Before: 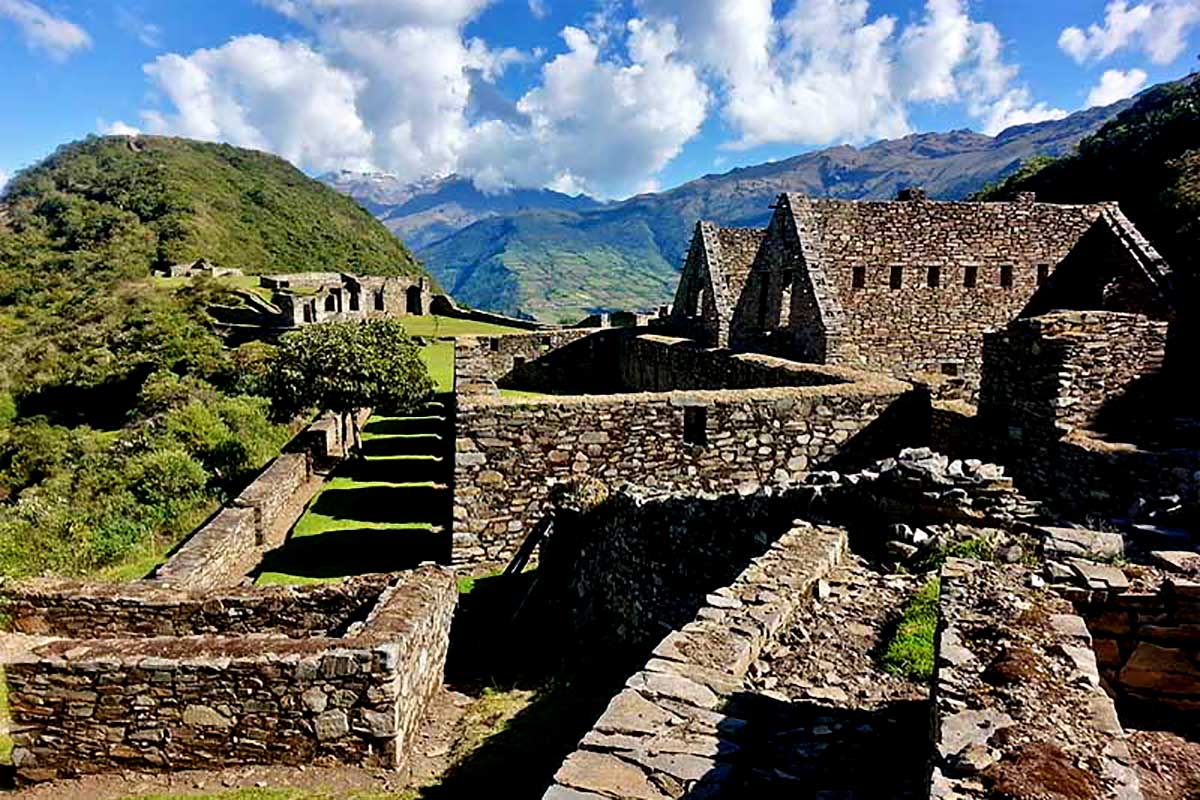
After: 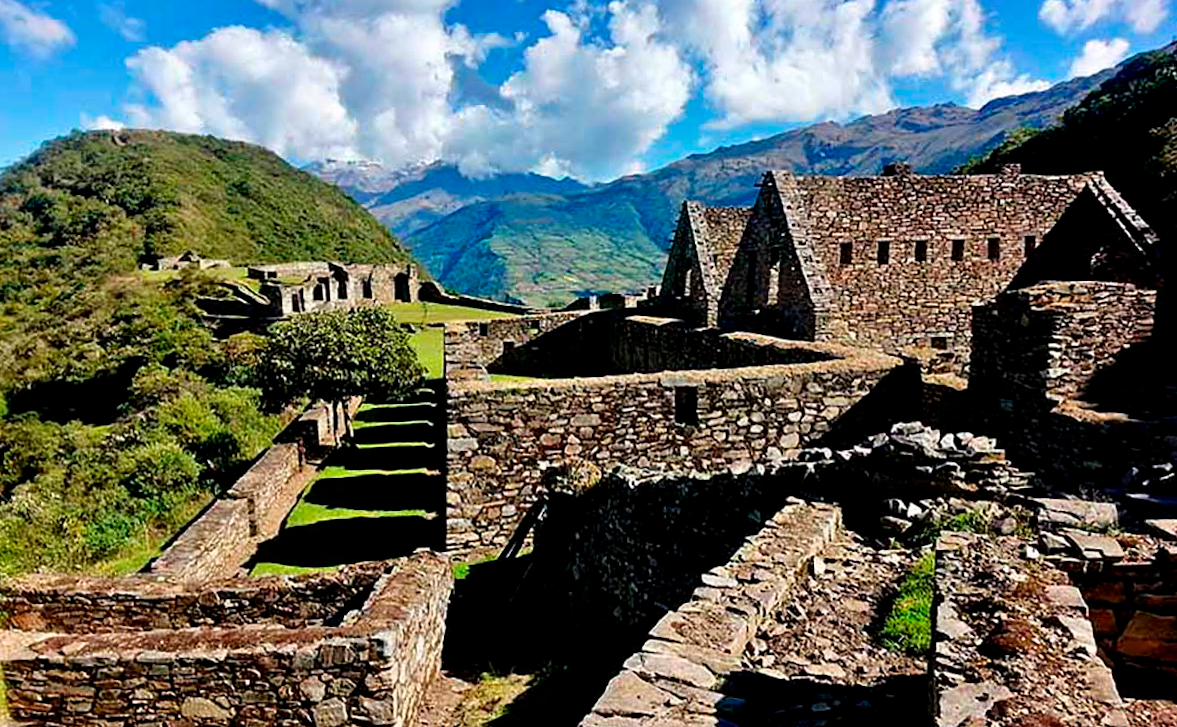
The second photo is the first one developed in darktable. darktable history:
crop: top 0.448%, right 0.264%, bottom 5.045%
rotate and perspective: rotation -1.42°, crop left 0.016, crop right 0.984, crop top 0.035, crop bottom 0.965
